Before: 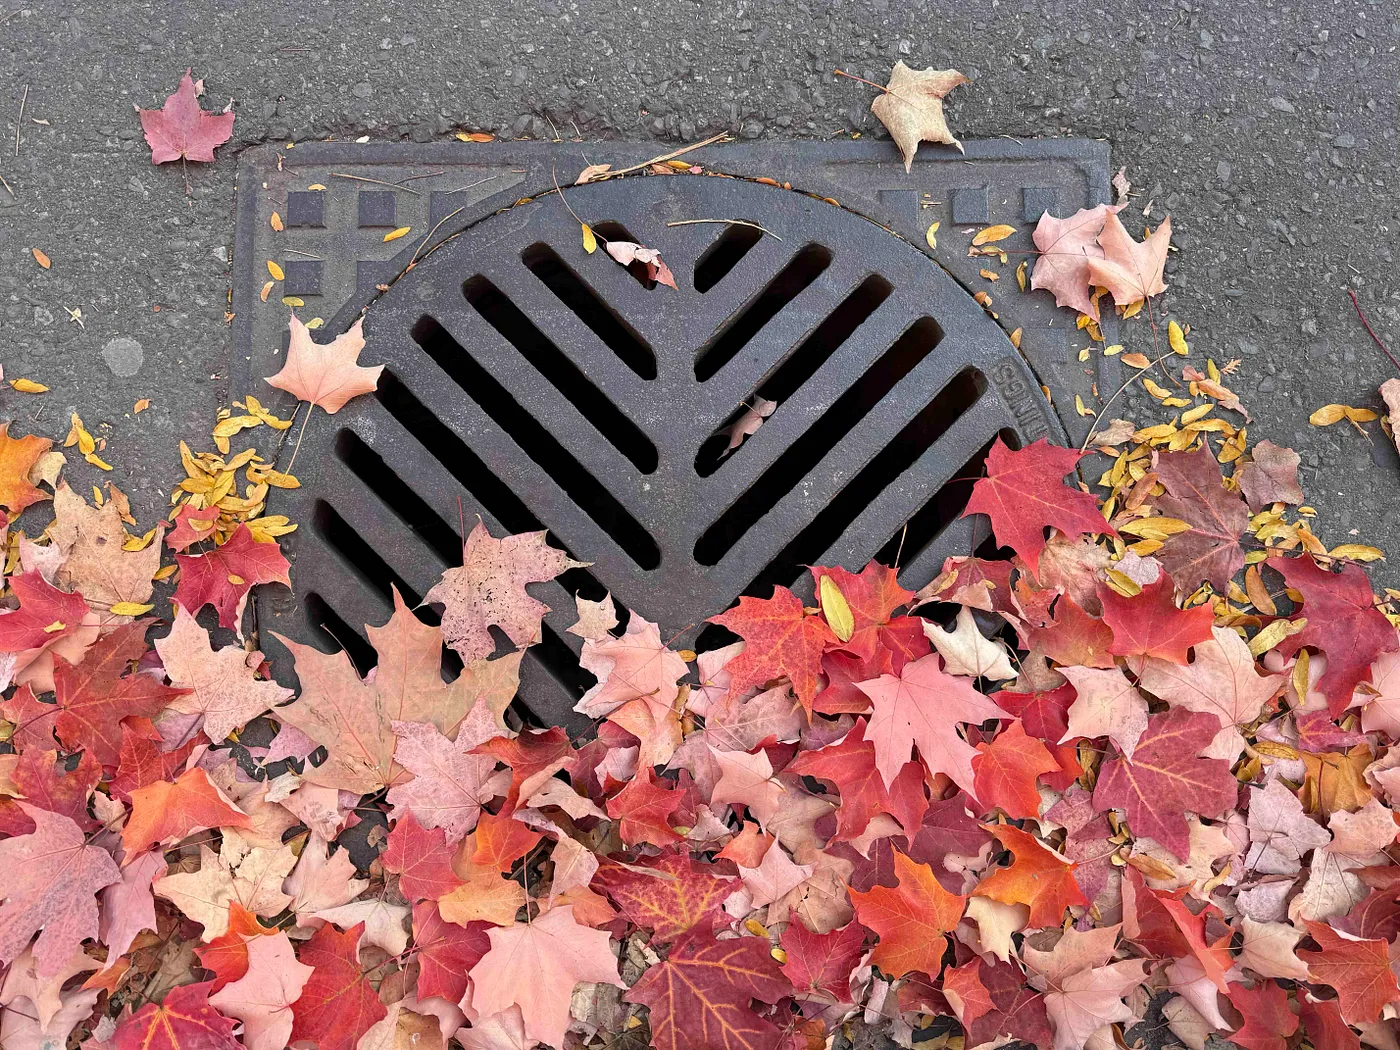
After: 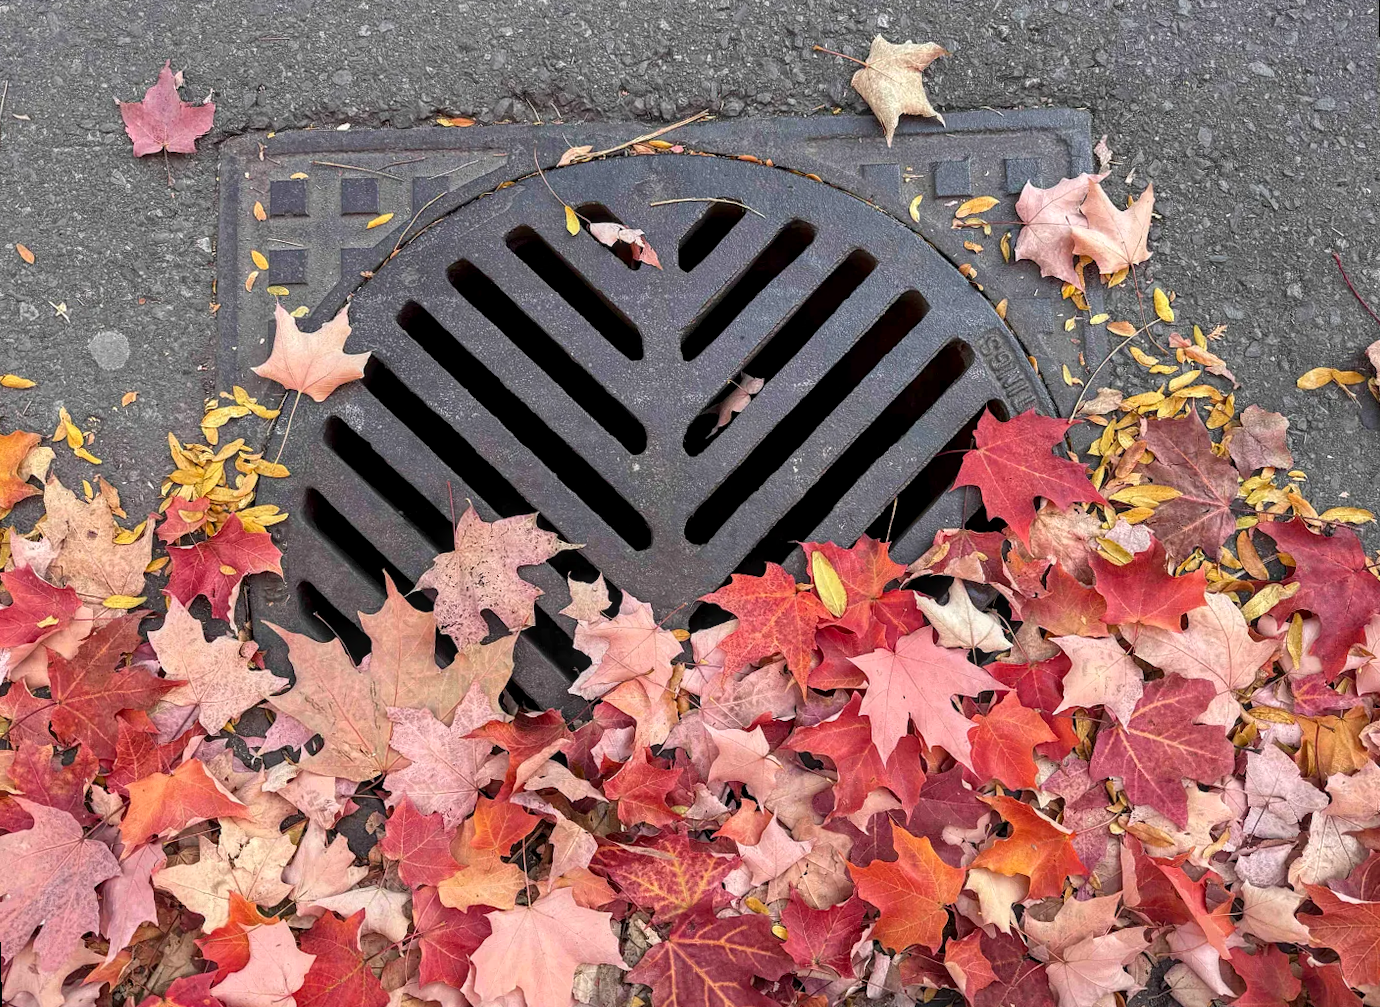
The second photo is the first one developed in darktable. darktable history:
rotate and perspective: rotation -1.42°, crop left 0.016, crop right 0.984, crop top 0.035, crop bottom 0.965
local contrast: on, module defaults
